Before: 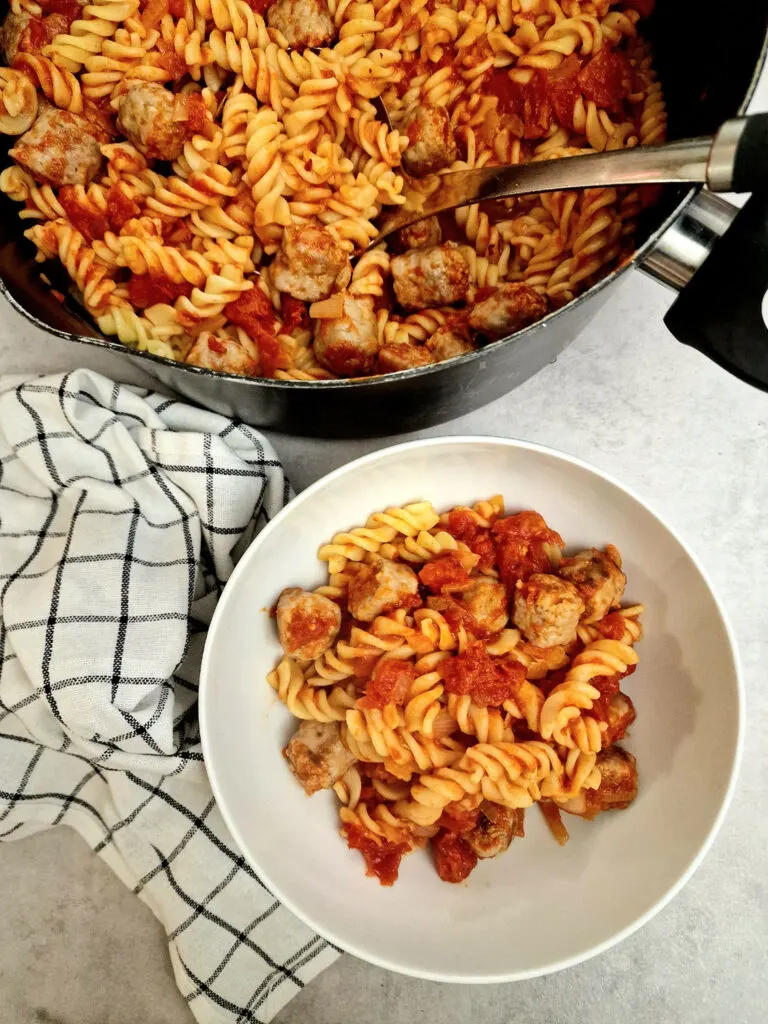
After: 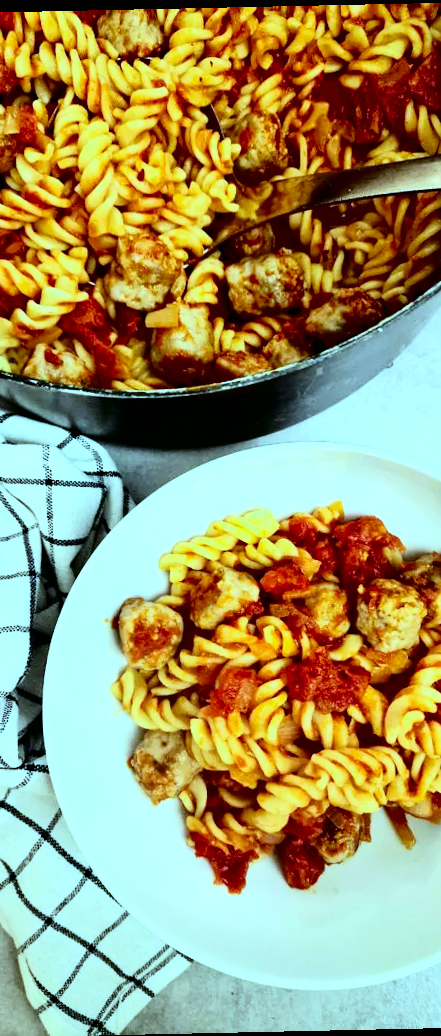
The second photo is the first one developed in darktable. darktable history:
white balance: red 0.931, blue 1.11
exposure: compensate highlight preservation false
rotate and perspective: rotation -1.24°, automatic cropping off
contrast brightness saturation: contrast 0.1, brightness -0.26, saturation 0.14
crop: left 21.674%, right 22.086%
base curve: curves: ch0 [(0, 0) (0.028, 0.03) (0.121, 0.232) (0.46, 0.748) (0.859, 0.968) (1, 1)]
color balance: mode lift, gamma, gain (sRGB), lift [0.997, 0.979, 1.021, 1.011], gamma [1, 1.084, 0.916, 0.998], gain [1, 0.87, 1.13, 1.101], contrast 4.55%, contrast fulcrum 38.24%, output saturation 104.09%
